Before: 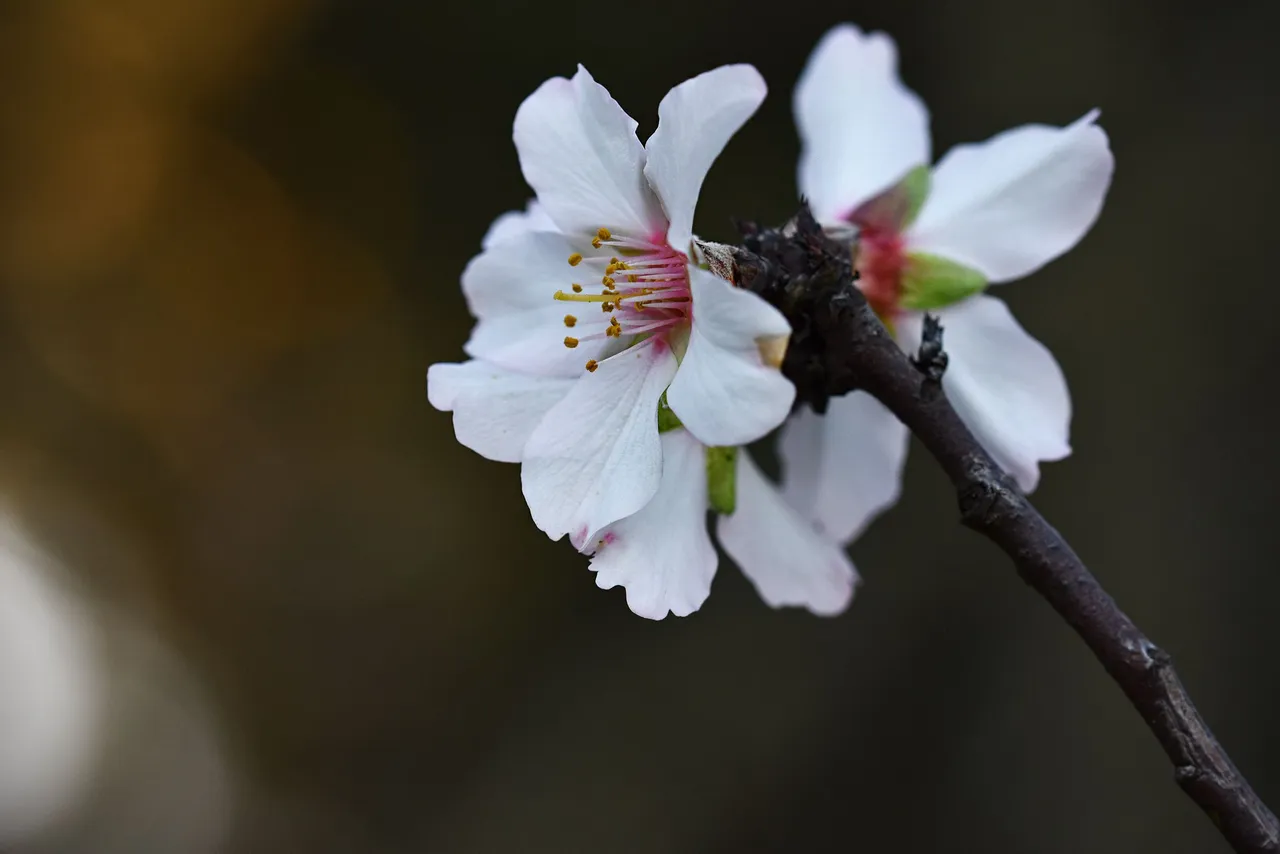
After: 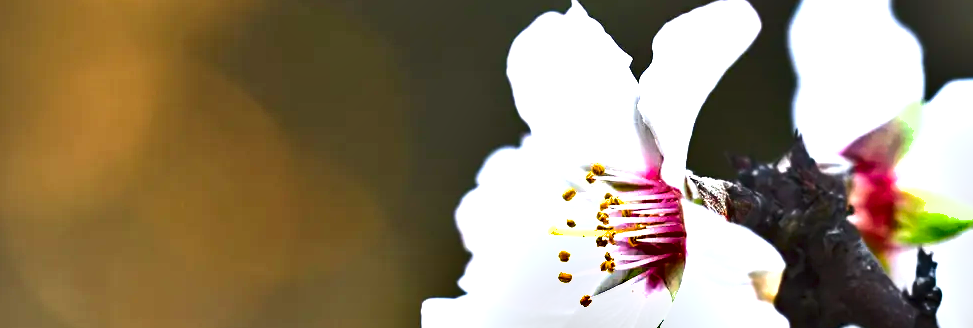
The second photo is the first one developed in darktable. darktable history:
crop: left 0.523%, top 7.641%, right 23.457%, bottom 53.872%
exposure: black level correction 0, exposure 2.107 EV, compensate exposure bias true, compensate highlight preservation false
shadows and highlights: white point adjustment 0.064, soften with gaussian
